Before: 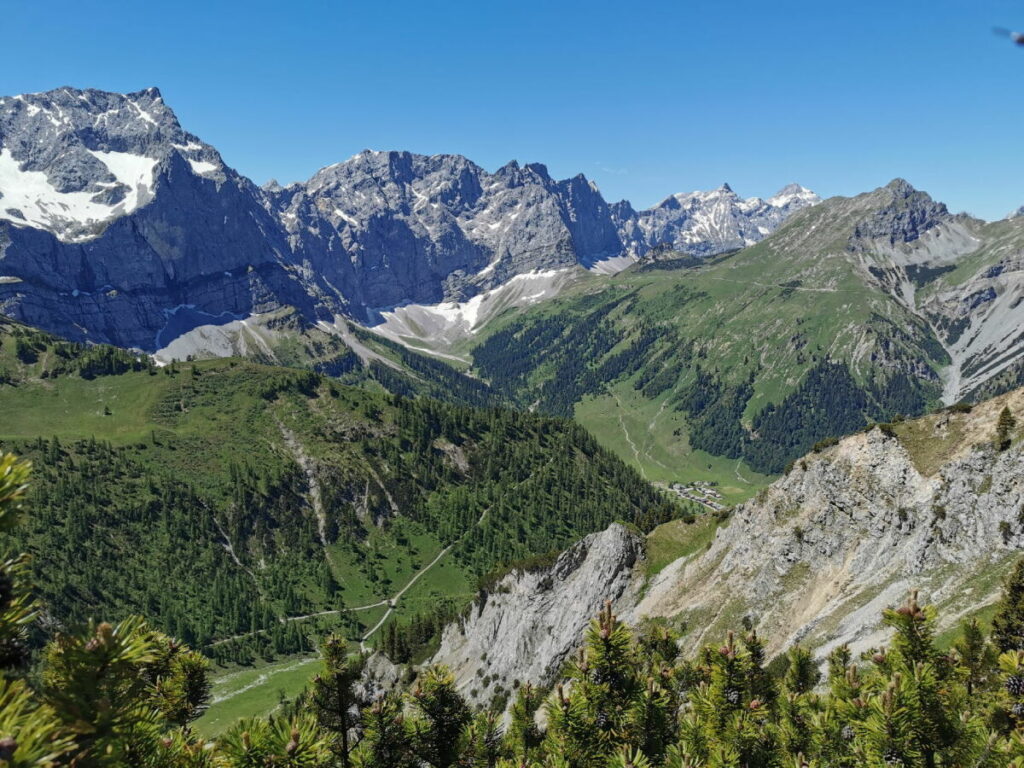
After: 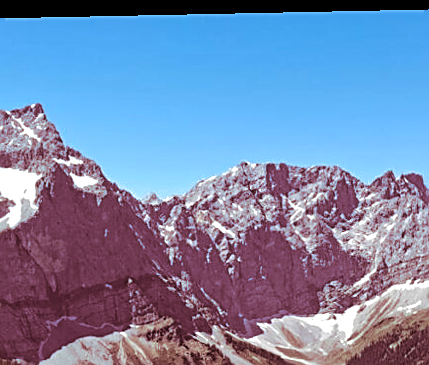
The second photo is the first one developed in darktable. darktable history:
rotate and perspective: lens shift (horizontal) -0.055, automatic cropping off
white balance: emerald 1
split-toning: highlights › saturation 0, balance -61.83
exposure: black level correction 0.001, exposure 0.14 EV, compensate highlight preservation false
tone equalizer: -8 EV -0.417 EV, -7 EV -0.389 EV, -6 EV -0.333 EV, -5 EV -0.222 EV, -3 EV 0.222 EV, -2 EV 0.333 EV, -1 EV 0.389 EV, +0 EV 0.417 EV, edges refinement/feathering 500, mask exposure compensation -1.57 EV, preserve details no
crop and rotate: left 10.817%, top 0.062%, right 47.194%, bottom 53.626%
sharpen: on, module defaults
